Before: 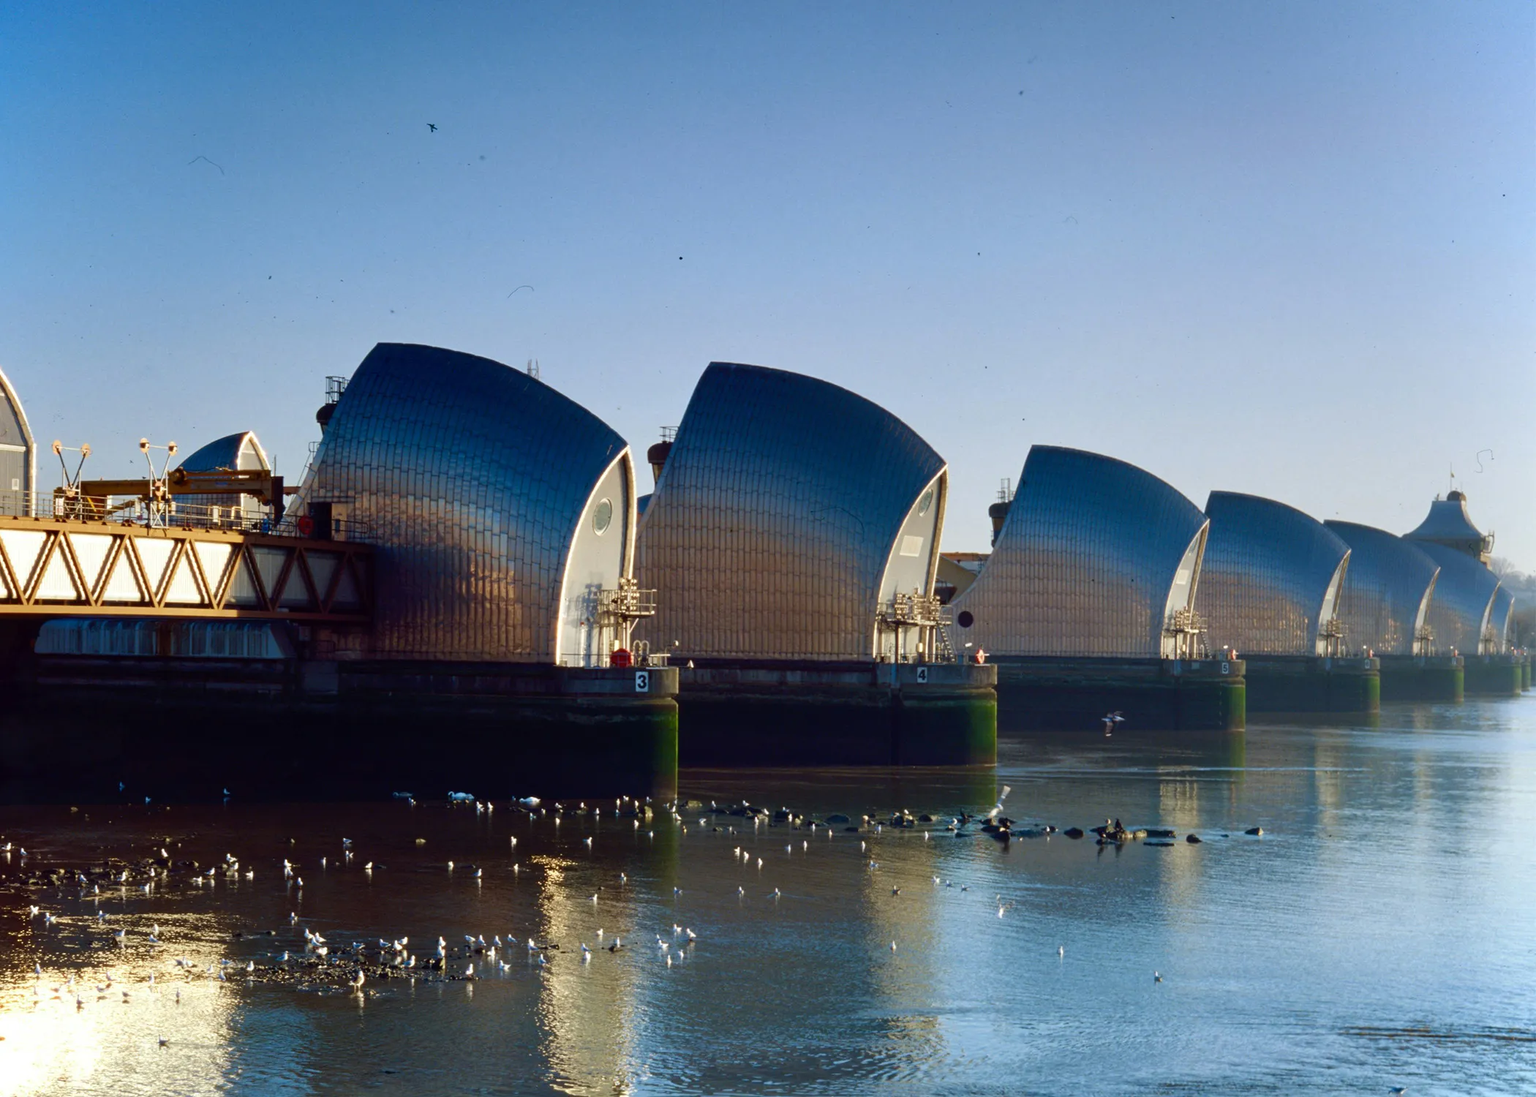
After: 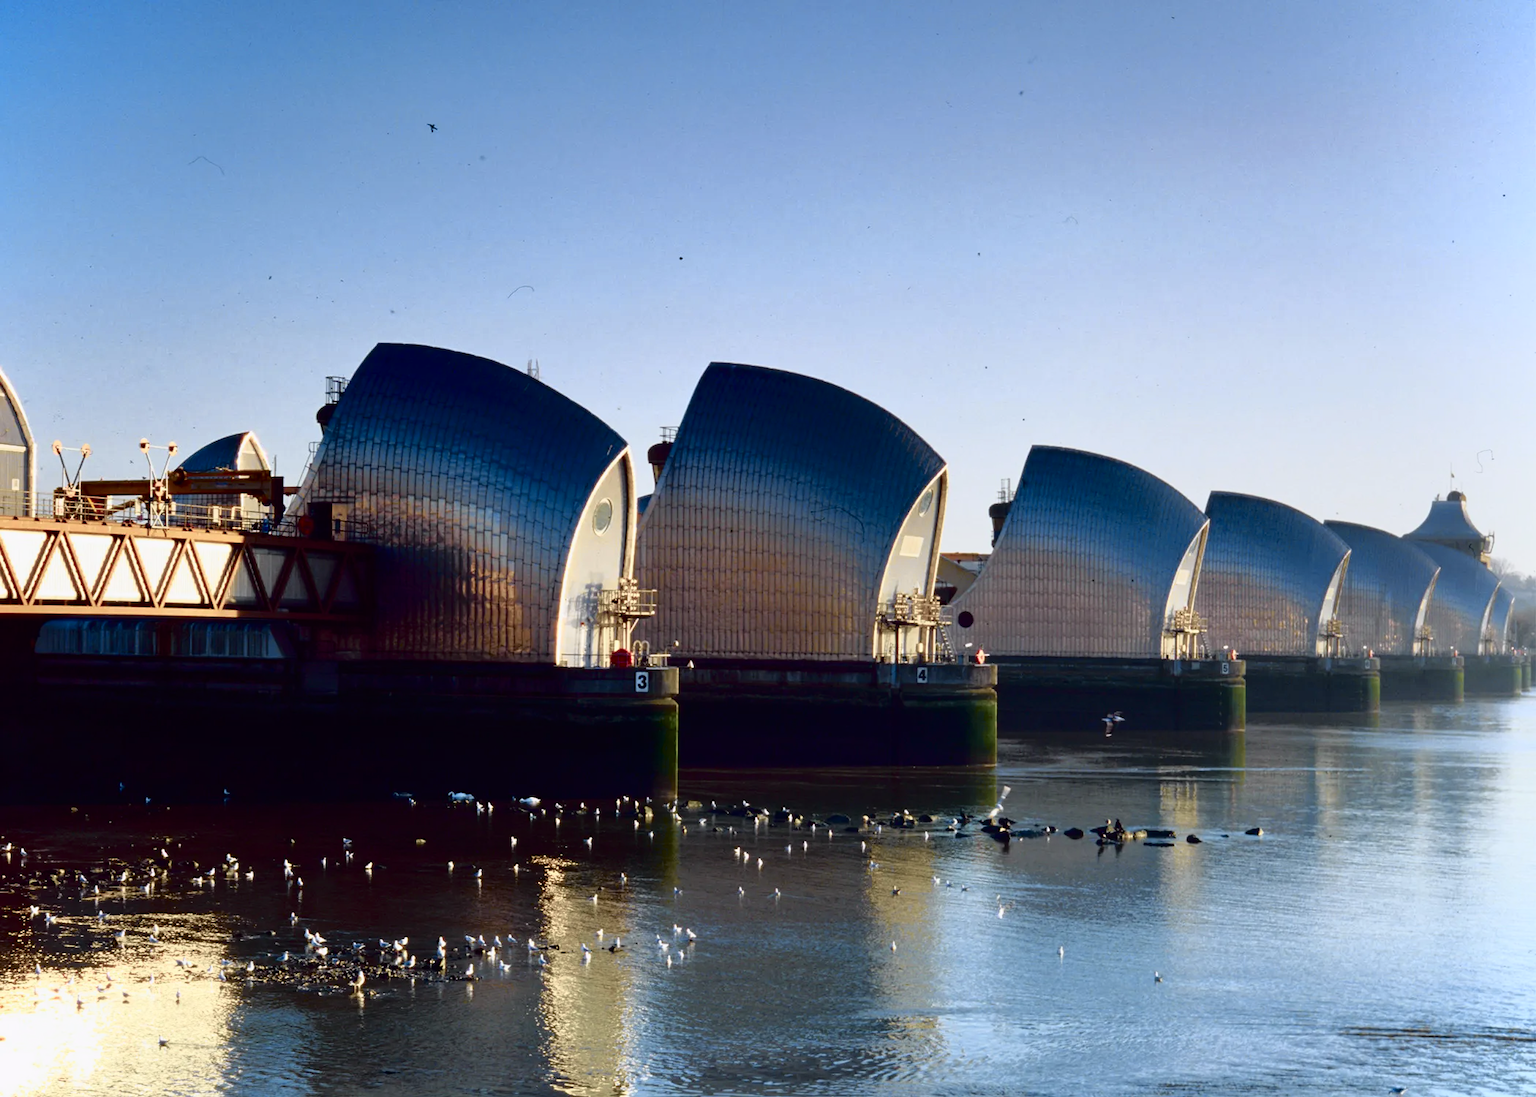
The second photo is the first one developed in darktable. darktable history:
tone curve: curves: ch0 [(0, 0) (0.105, 0.044) (0.195, 0.128) (0.283, 0.283) (0.384, 0.404) (0.485, 0.531) (0.638, 0.681) (0.795, 0.879) (1, 0.977)]; ch1 [(0, 0) (0.161, 0.092) (0.35, 0.33) (0.379, 0.401) (0.456, 0.469) (0.498, 0.503) (0.531, 0.537) (0.596, 0.621) (0.635, 0.671) (1, 1)]; ch2 [(0, 0) (0.371, 0.362) (0.437, 0.437) (0.483, 0.484) (0.53, 0.515) (0.56, 0.58) (0.622, 0.606) (1, 1)], color space Lab, independent channels, preserve colors none
